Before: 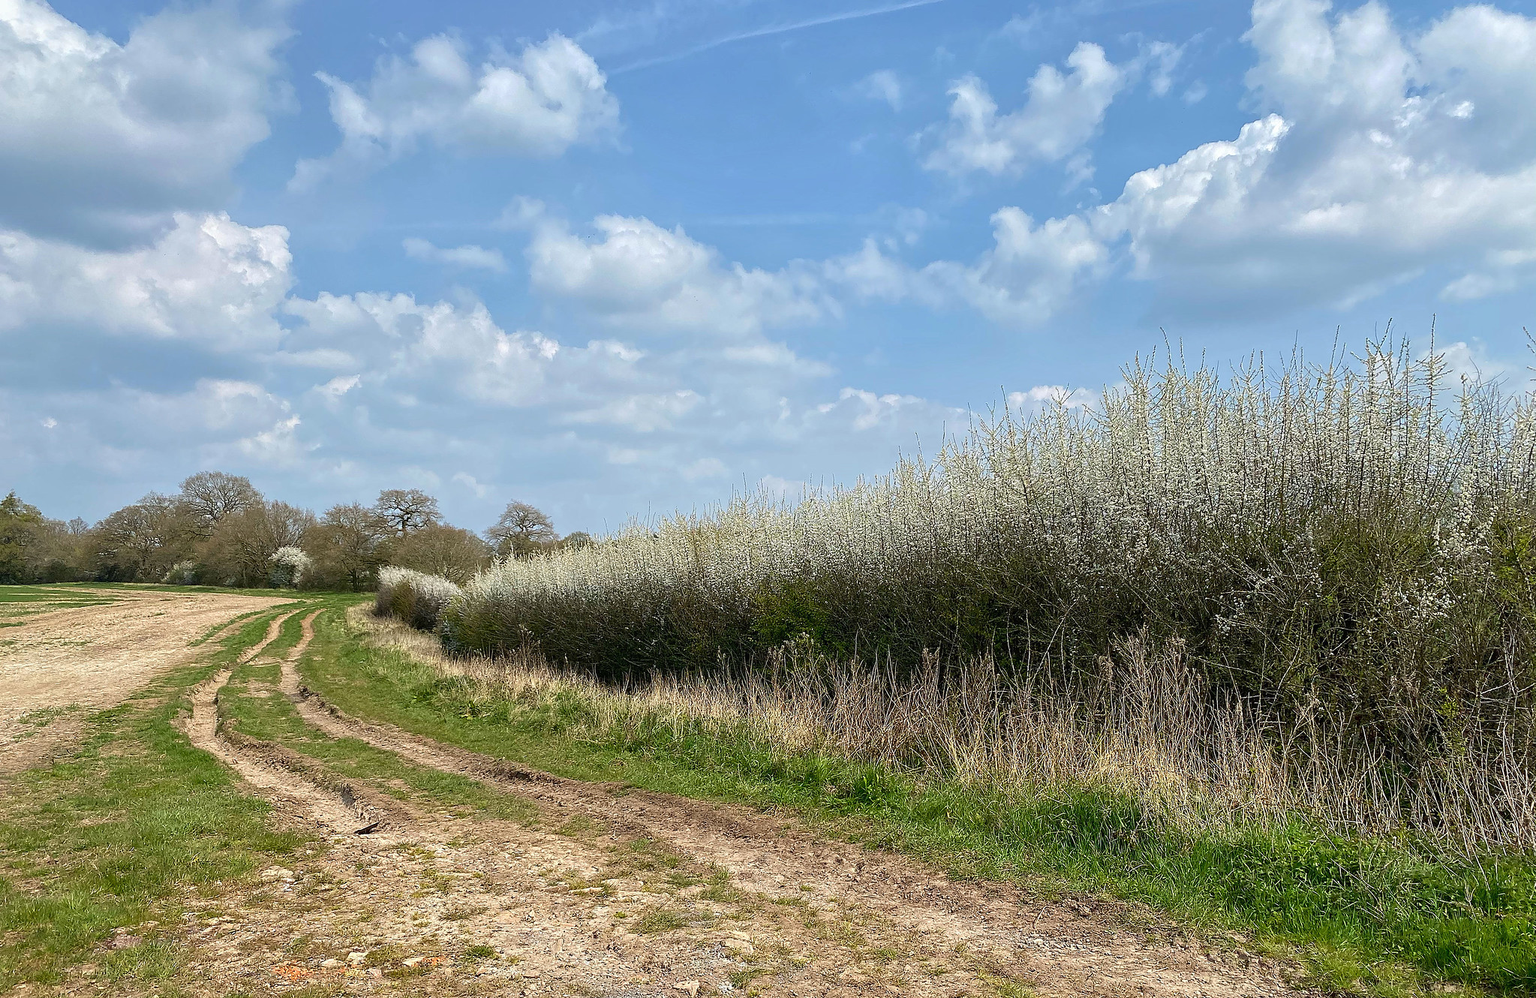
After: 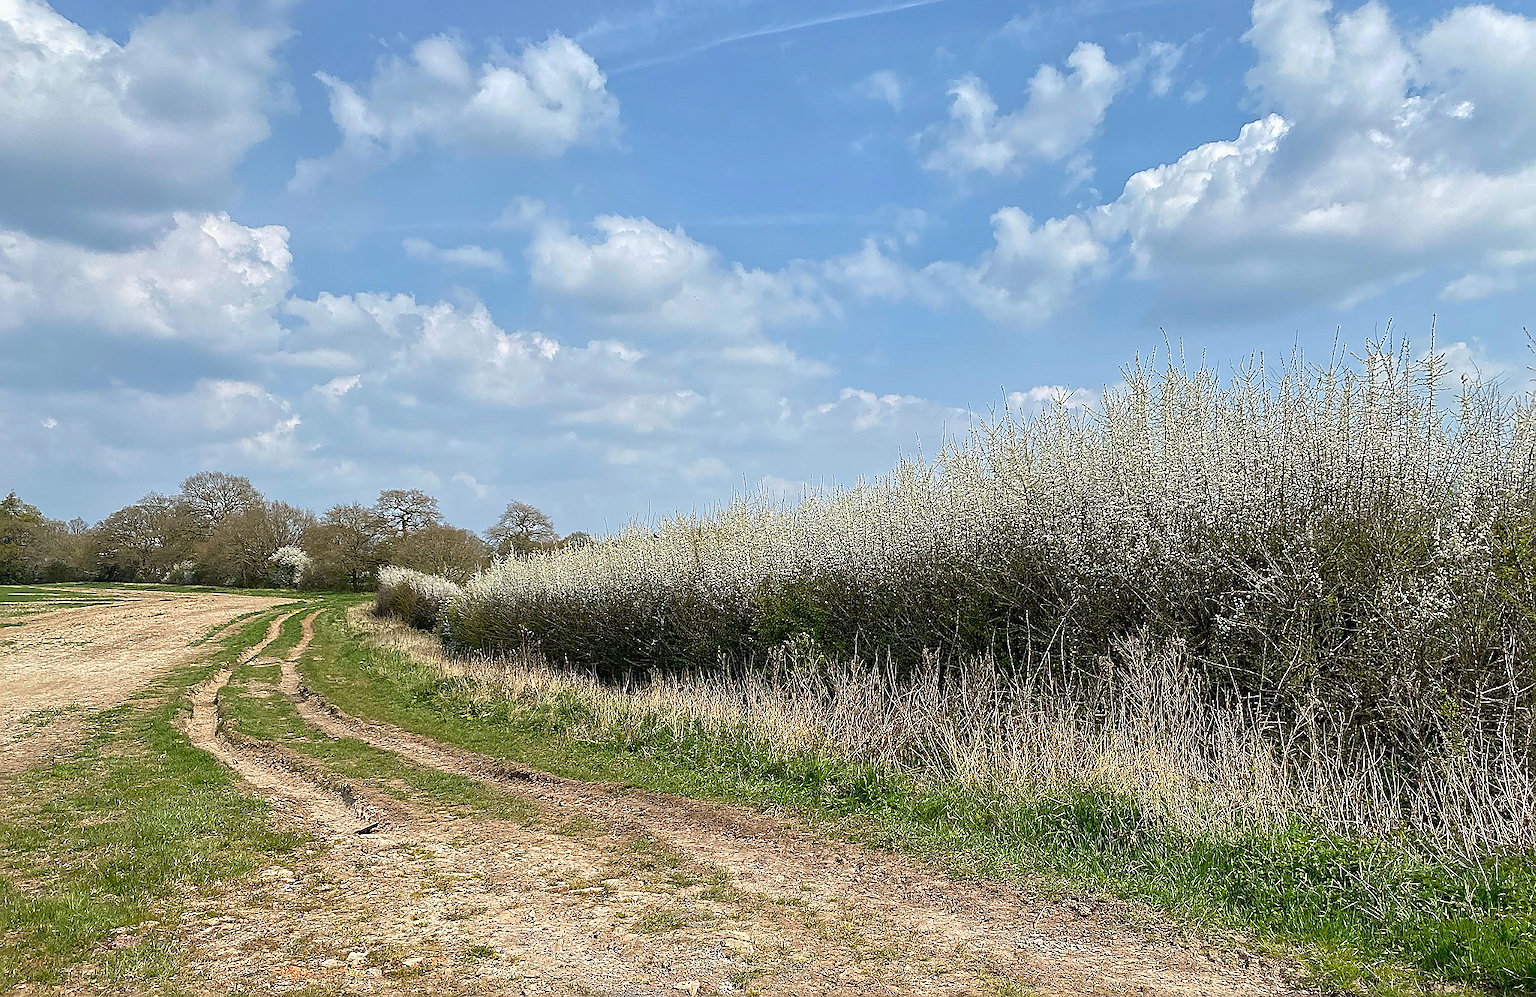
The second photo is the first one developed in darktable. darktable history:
sharpen: amount 0.581
